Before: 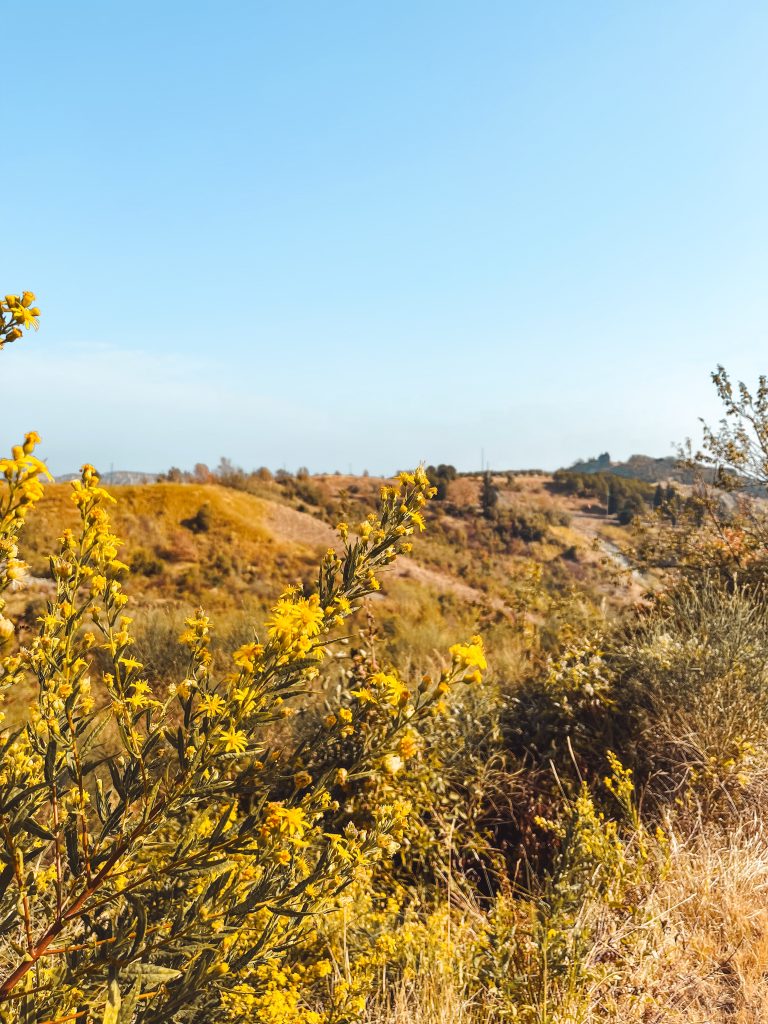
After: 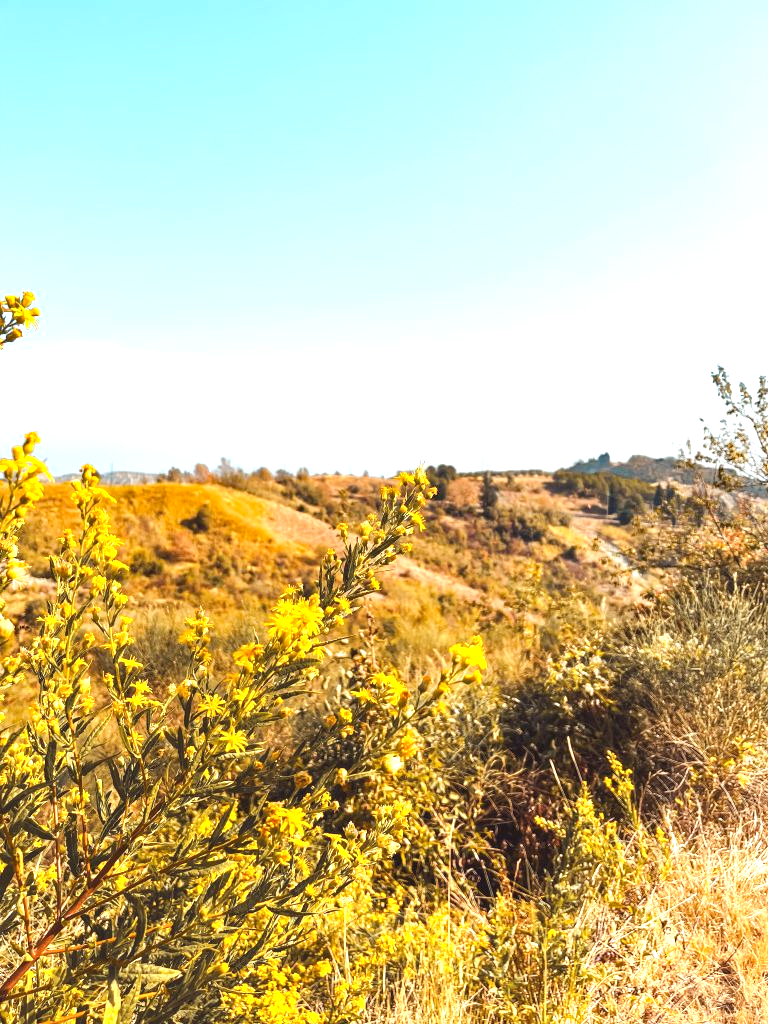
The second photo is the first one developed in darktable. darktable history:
exposure: exposure 0.781 EV, compensate highlight preservation false
haze removal: strength 0.29, distance 0.25, compatibility mode true, adaptive false
